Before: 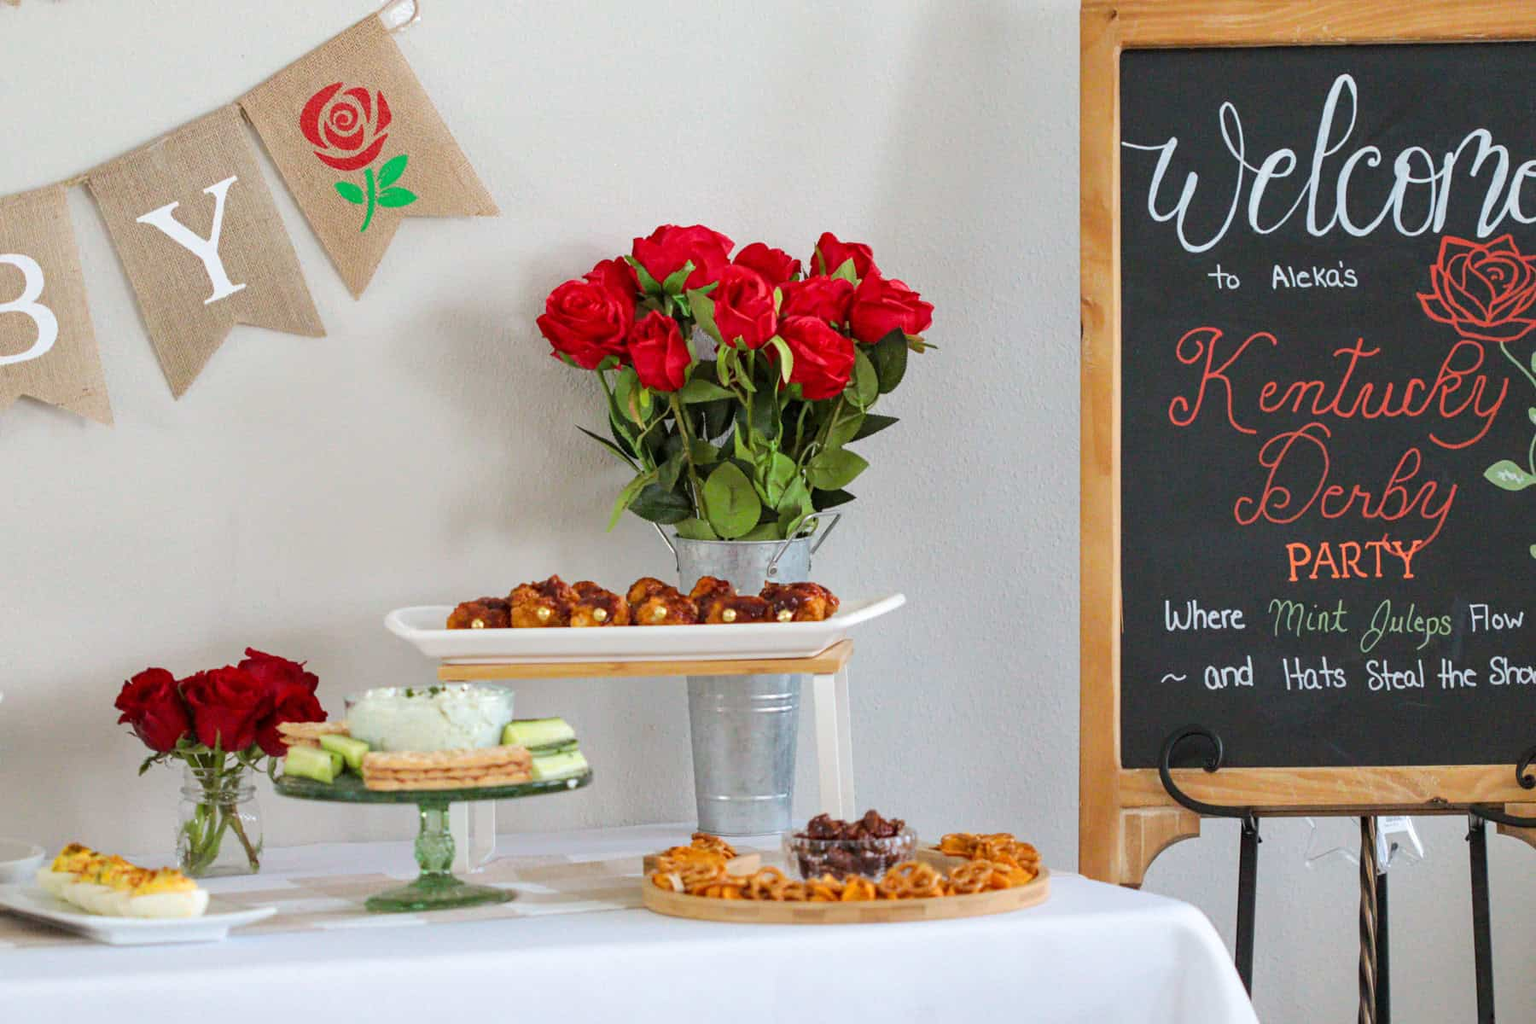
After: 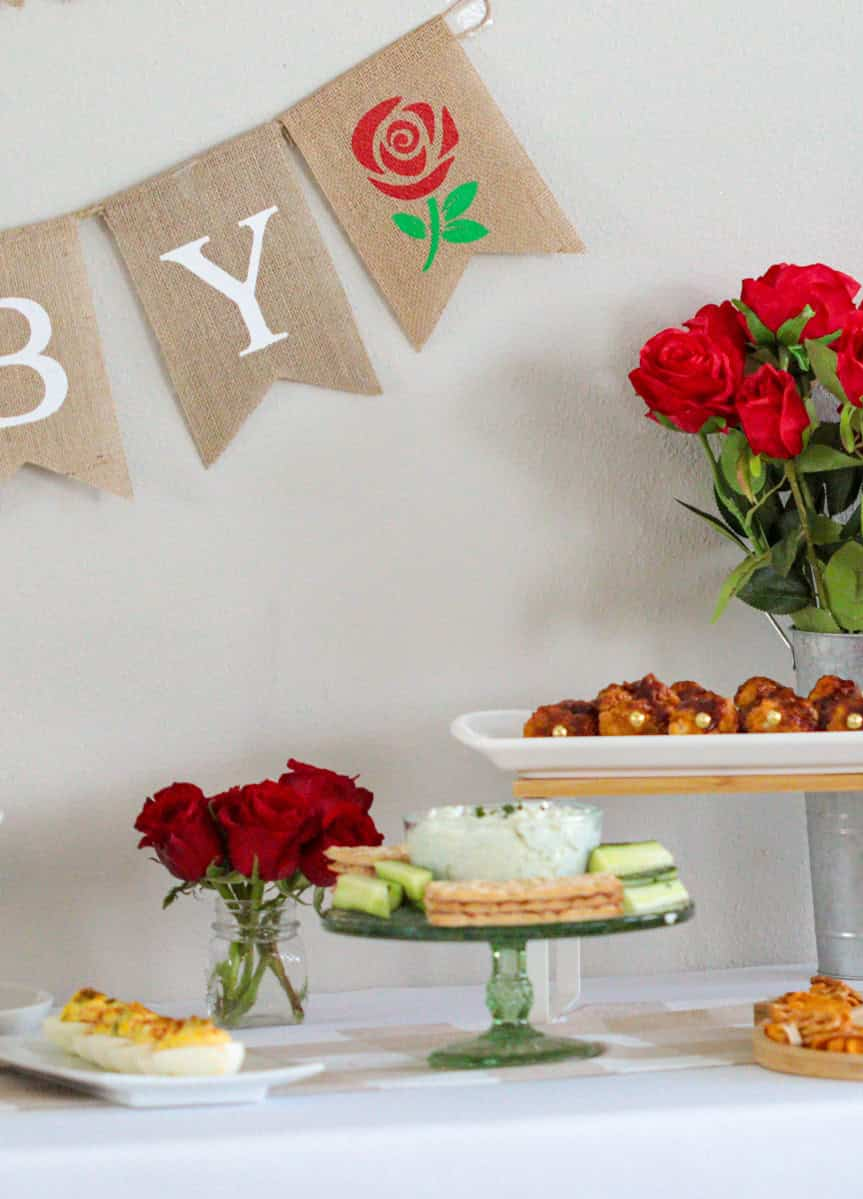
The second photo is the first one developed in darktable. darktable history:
crop and rotate: left 0.009%, top 0%, right 52.009%
